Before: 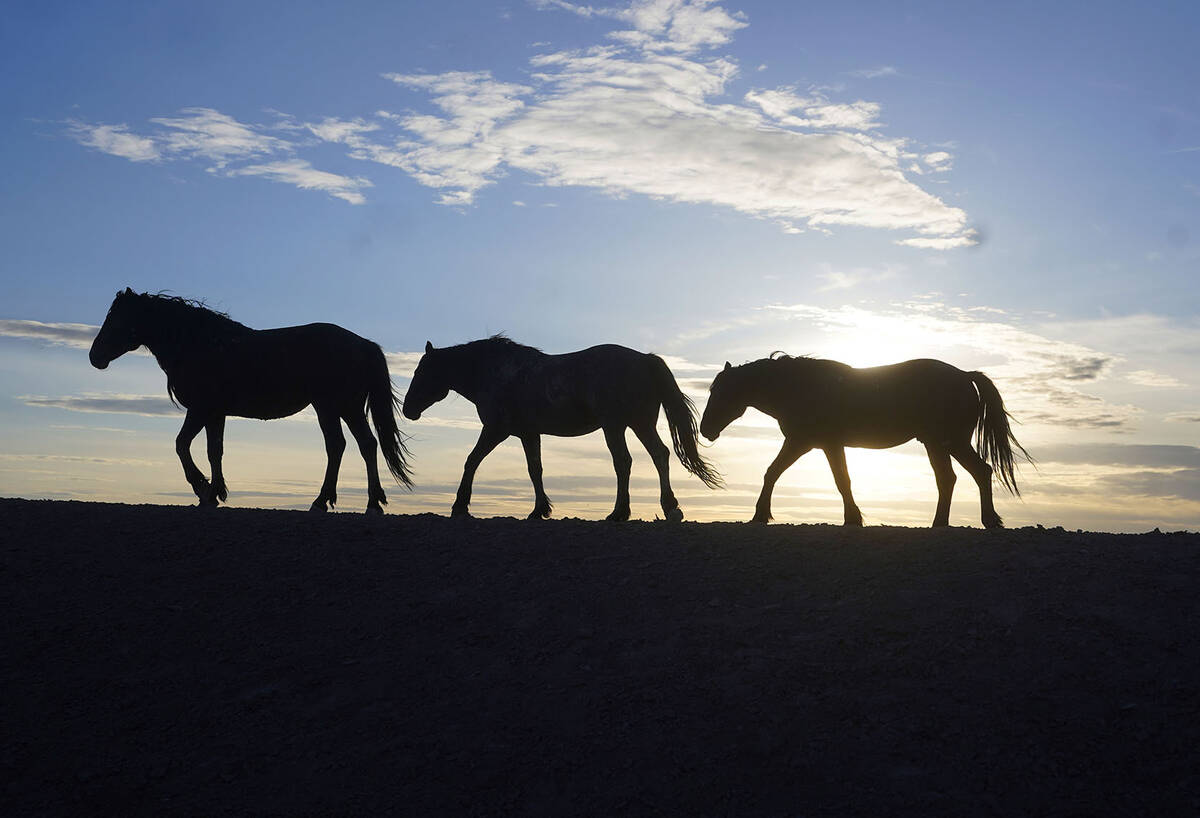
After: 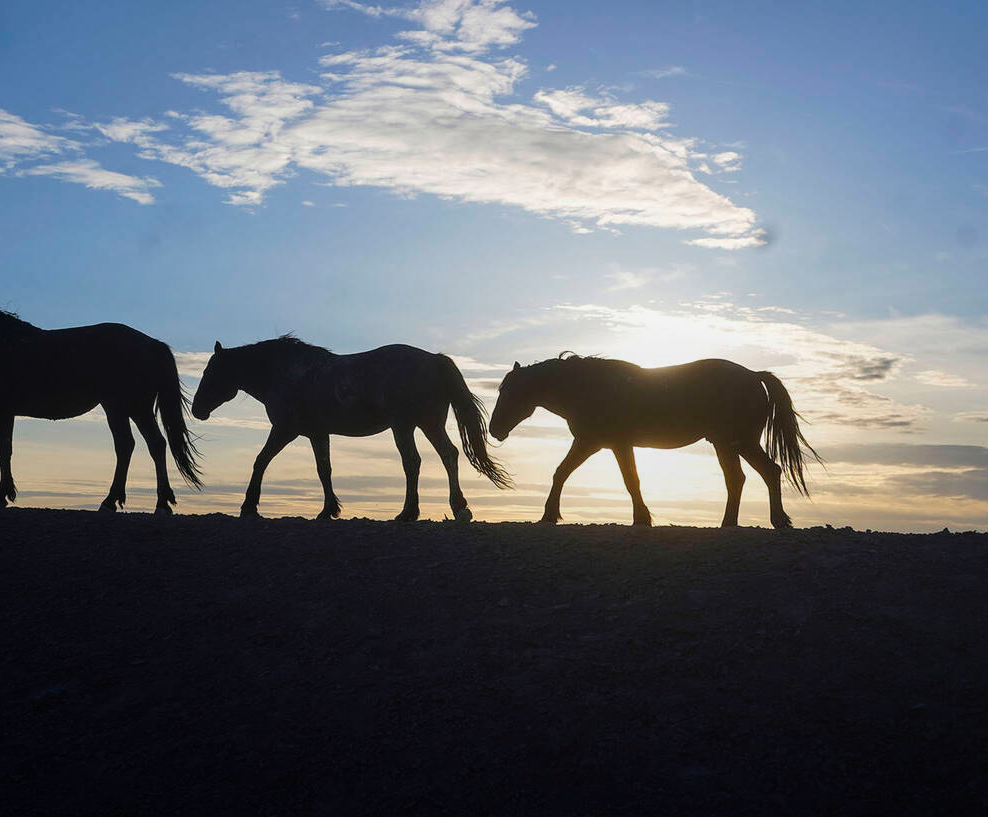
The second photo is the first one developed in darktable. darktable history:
local contrast: detail 110%
crop: left 17.653%, bottom 0.017%
